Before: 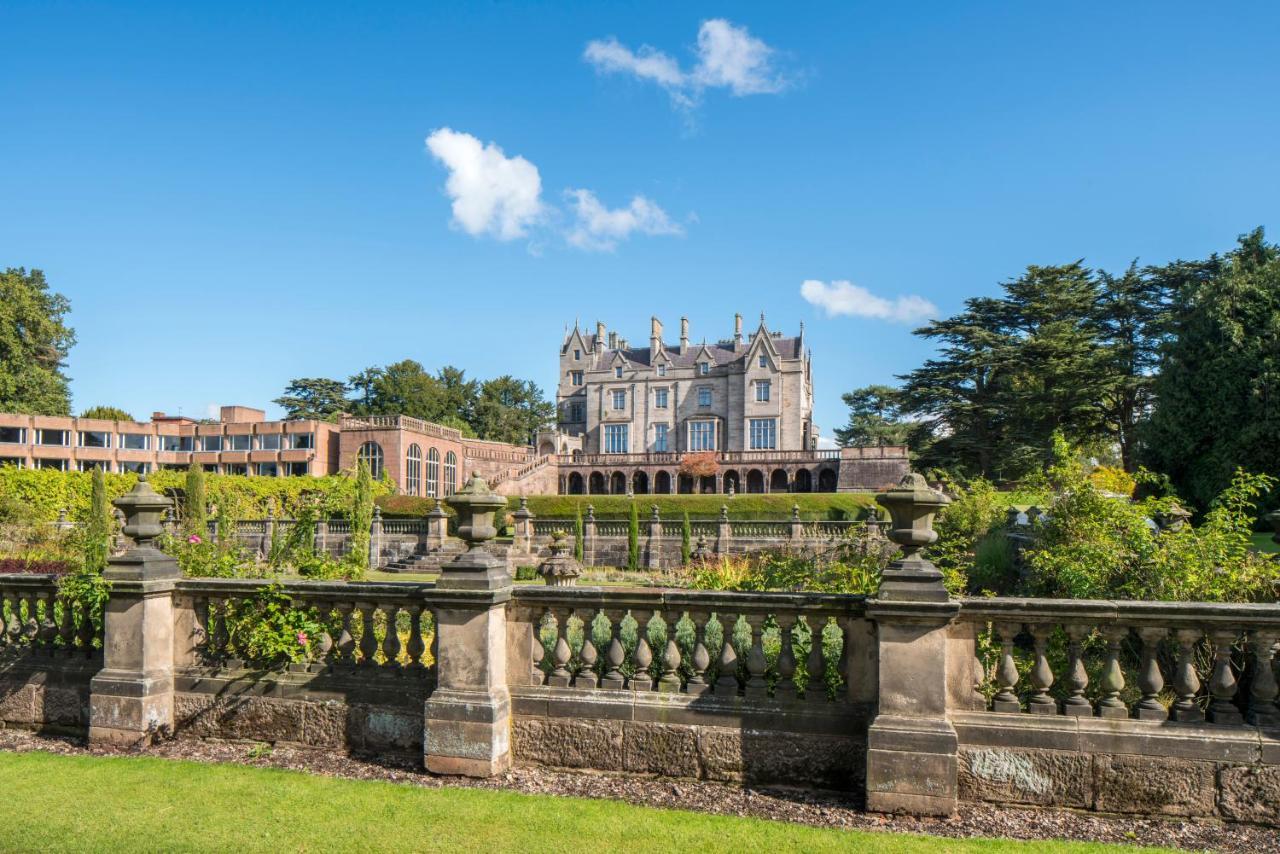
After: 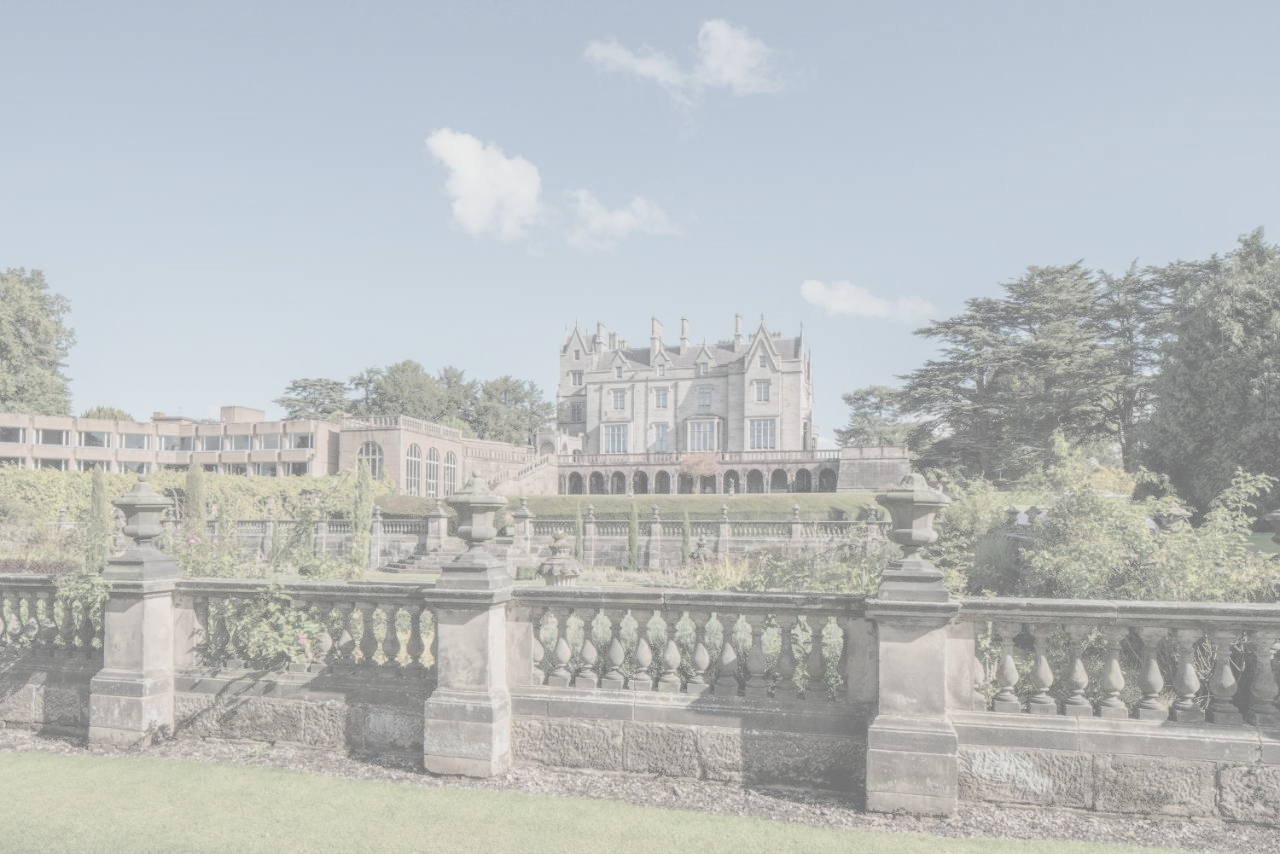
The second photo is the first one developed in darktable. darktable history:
contrast brightness saturation: contrast -0.328, brightness 0.734, saturation -0.799
